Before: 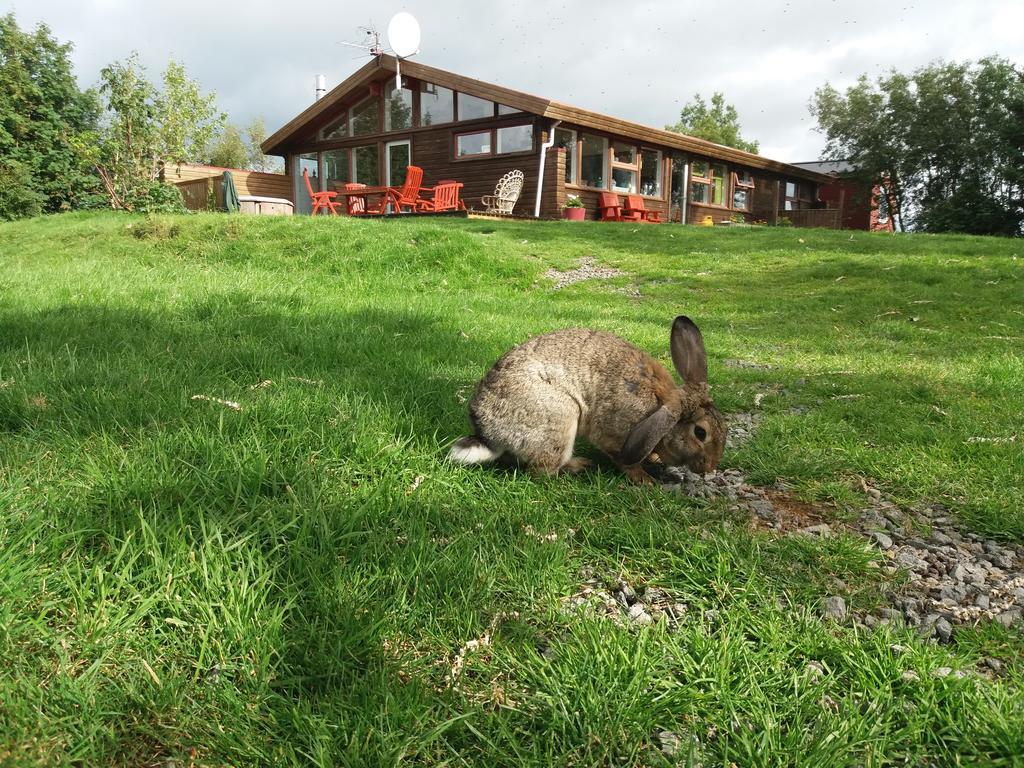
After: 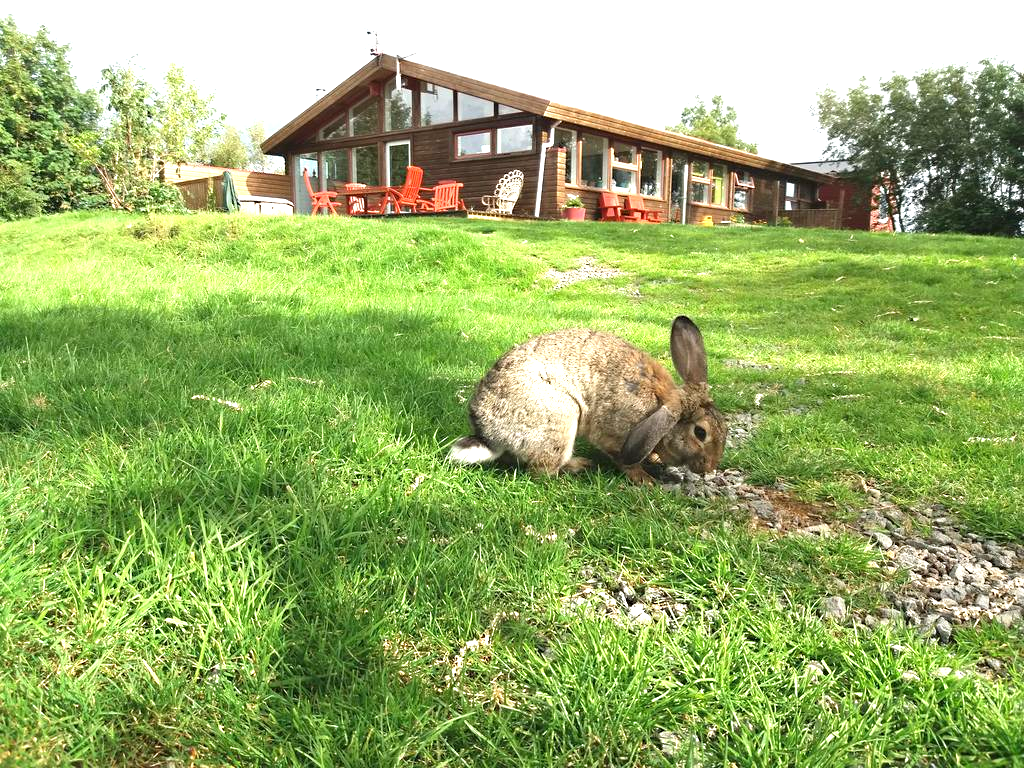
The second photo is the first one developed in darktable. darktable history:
exposure: exposure 1.09 EV, compensate highlight preservation false
levels: mode automatic, levels [0, 0.476, 0.951]
sharpen: radius 5.278, amount 0.315, threshold 26.024
